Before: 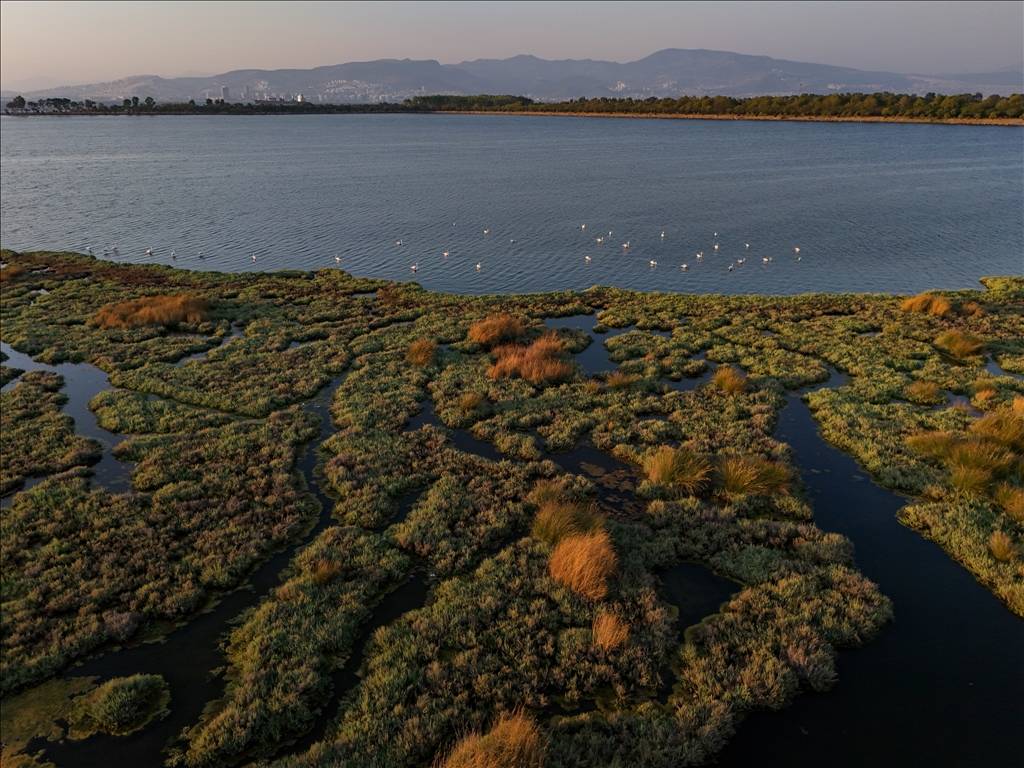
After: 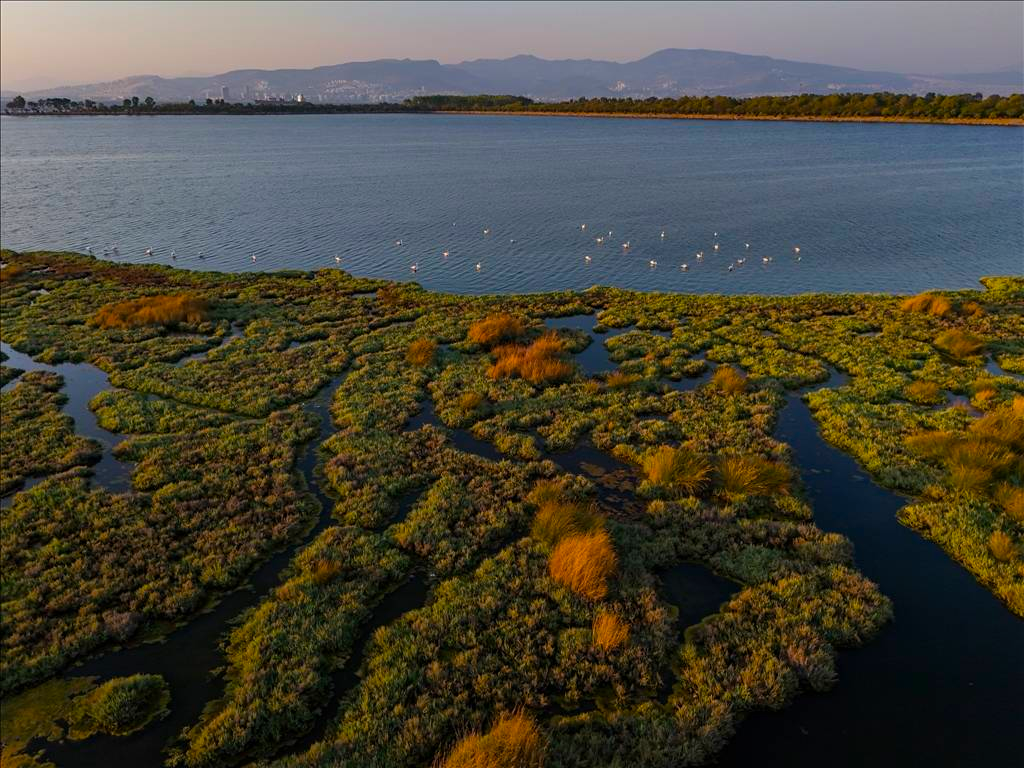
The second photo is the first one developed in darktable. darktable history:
color balance rgb: perceptual saturation grading › global saturation 24.998%, global vibrance 29.807%
